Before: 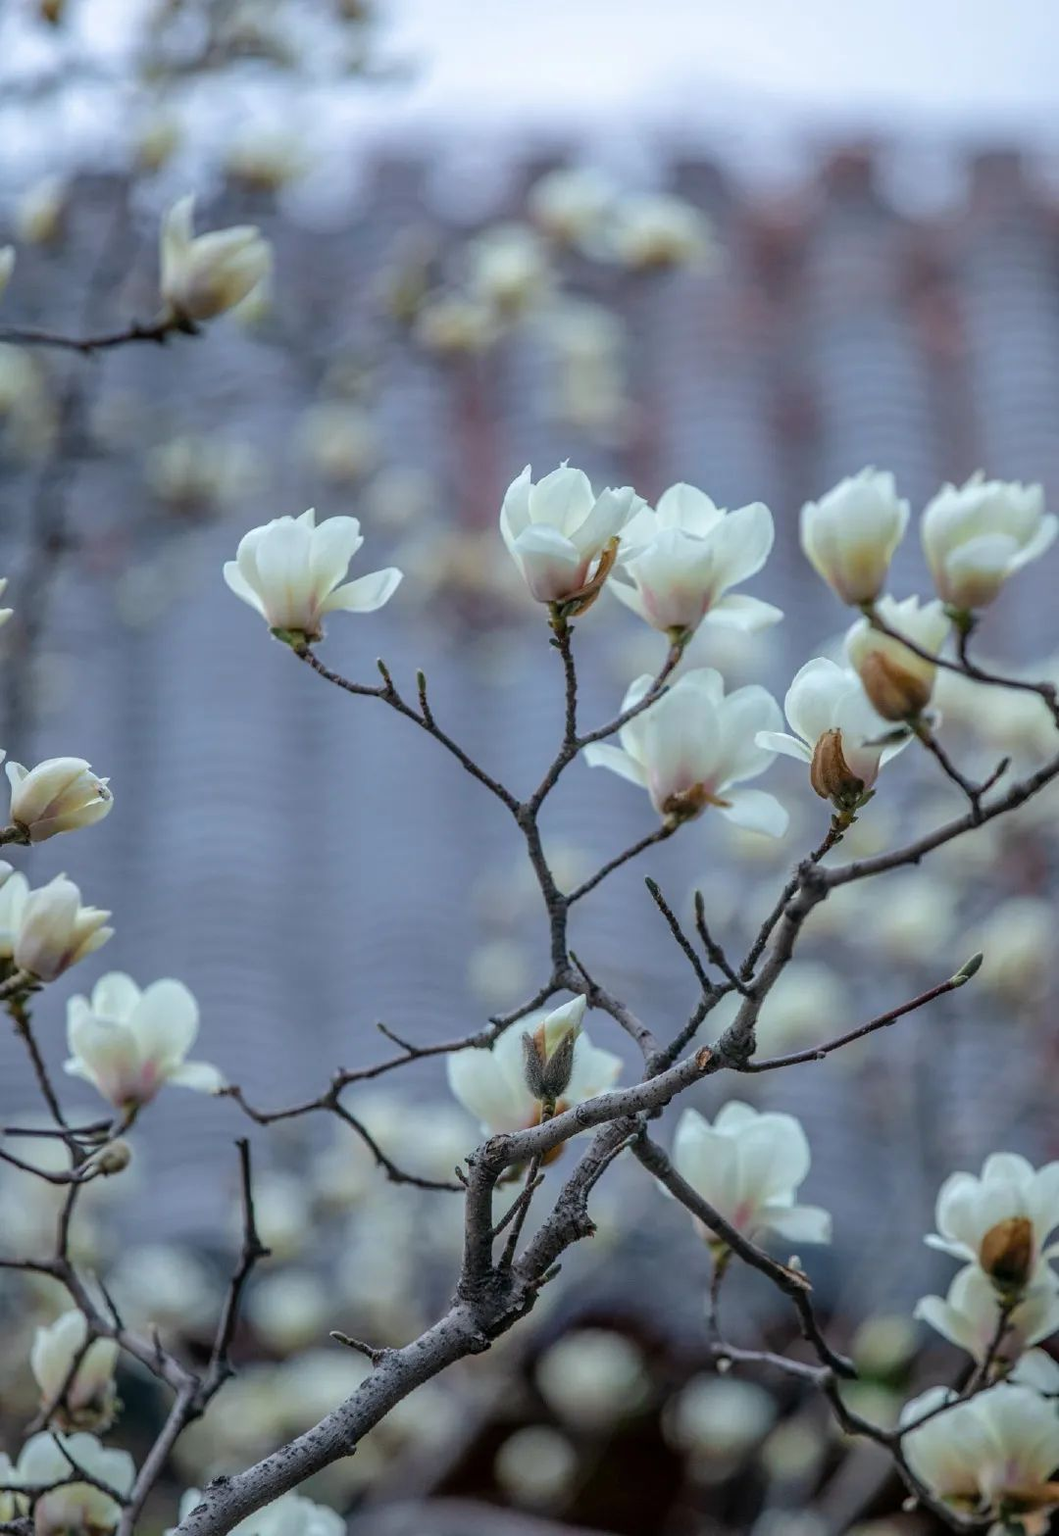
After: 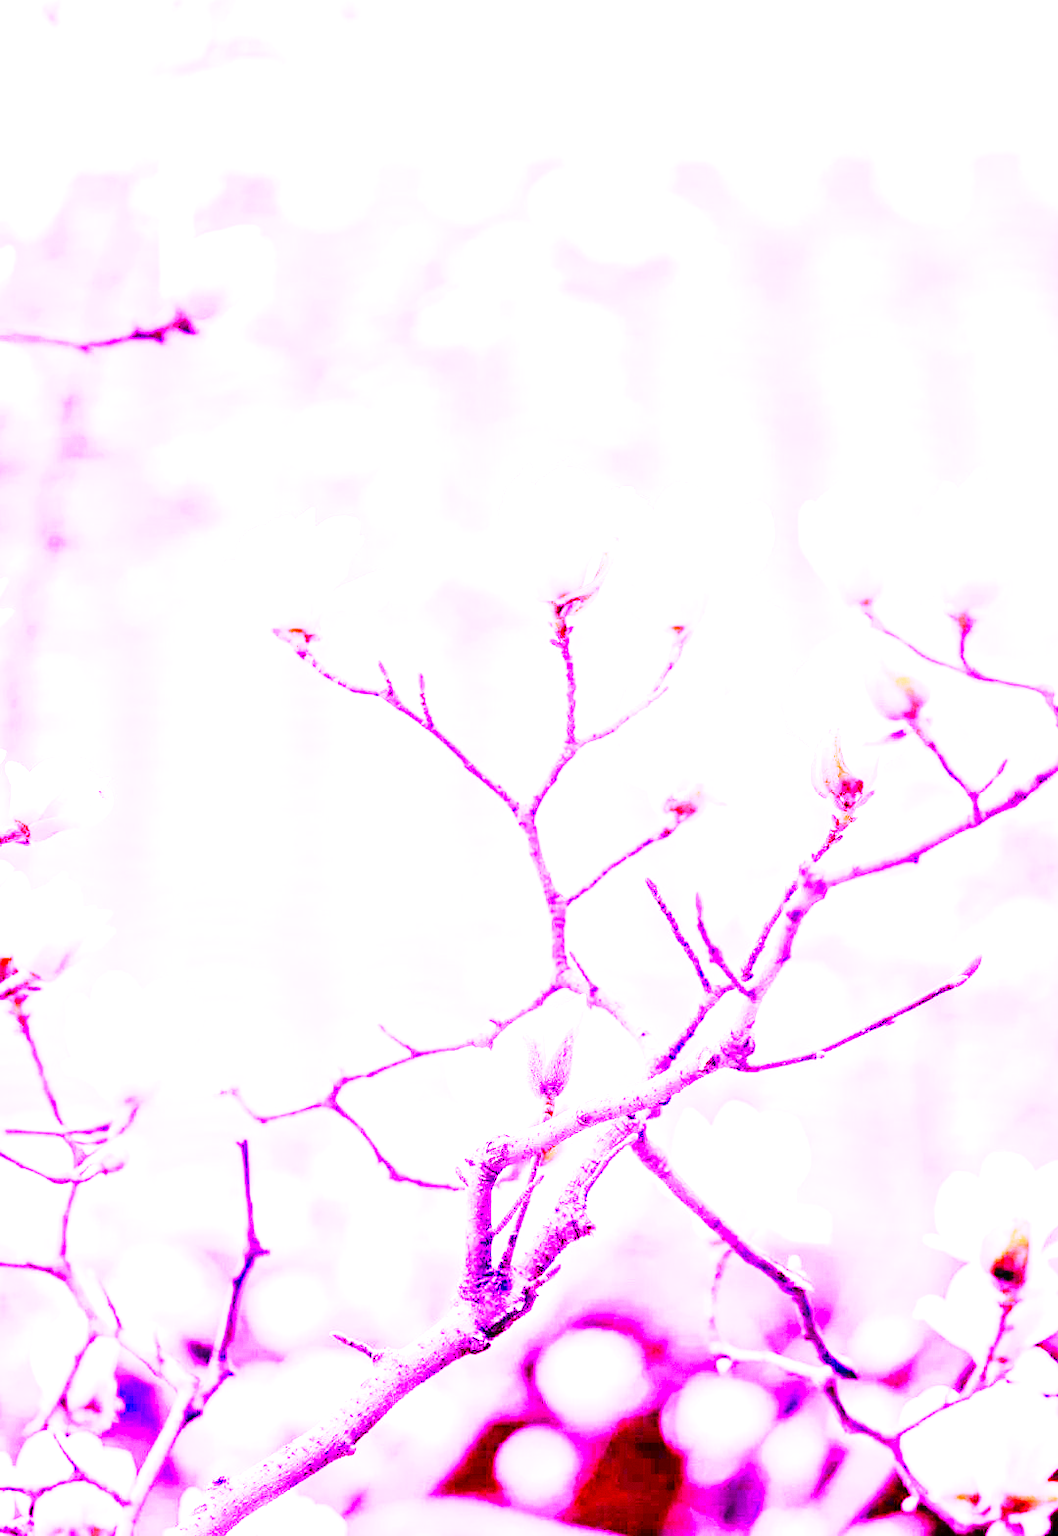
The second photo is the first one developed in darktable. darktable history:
base curve: curves: ch0 [(0, 0) (0.028, 0.03) (0.121, 0.232) (0.46, 0.748) (0.859, 0.968) (1, 1)], preserve colors none
grain: coarseness 0.09 ISO, strength 16.61%
white balance: red 8, blue 8
contrast brightness saturation: saturation 0.18
